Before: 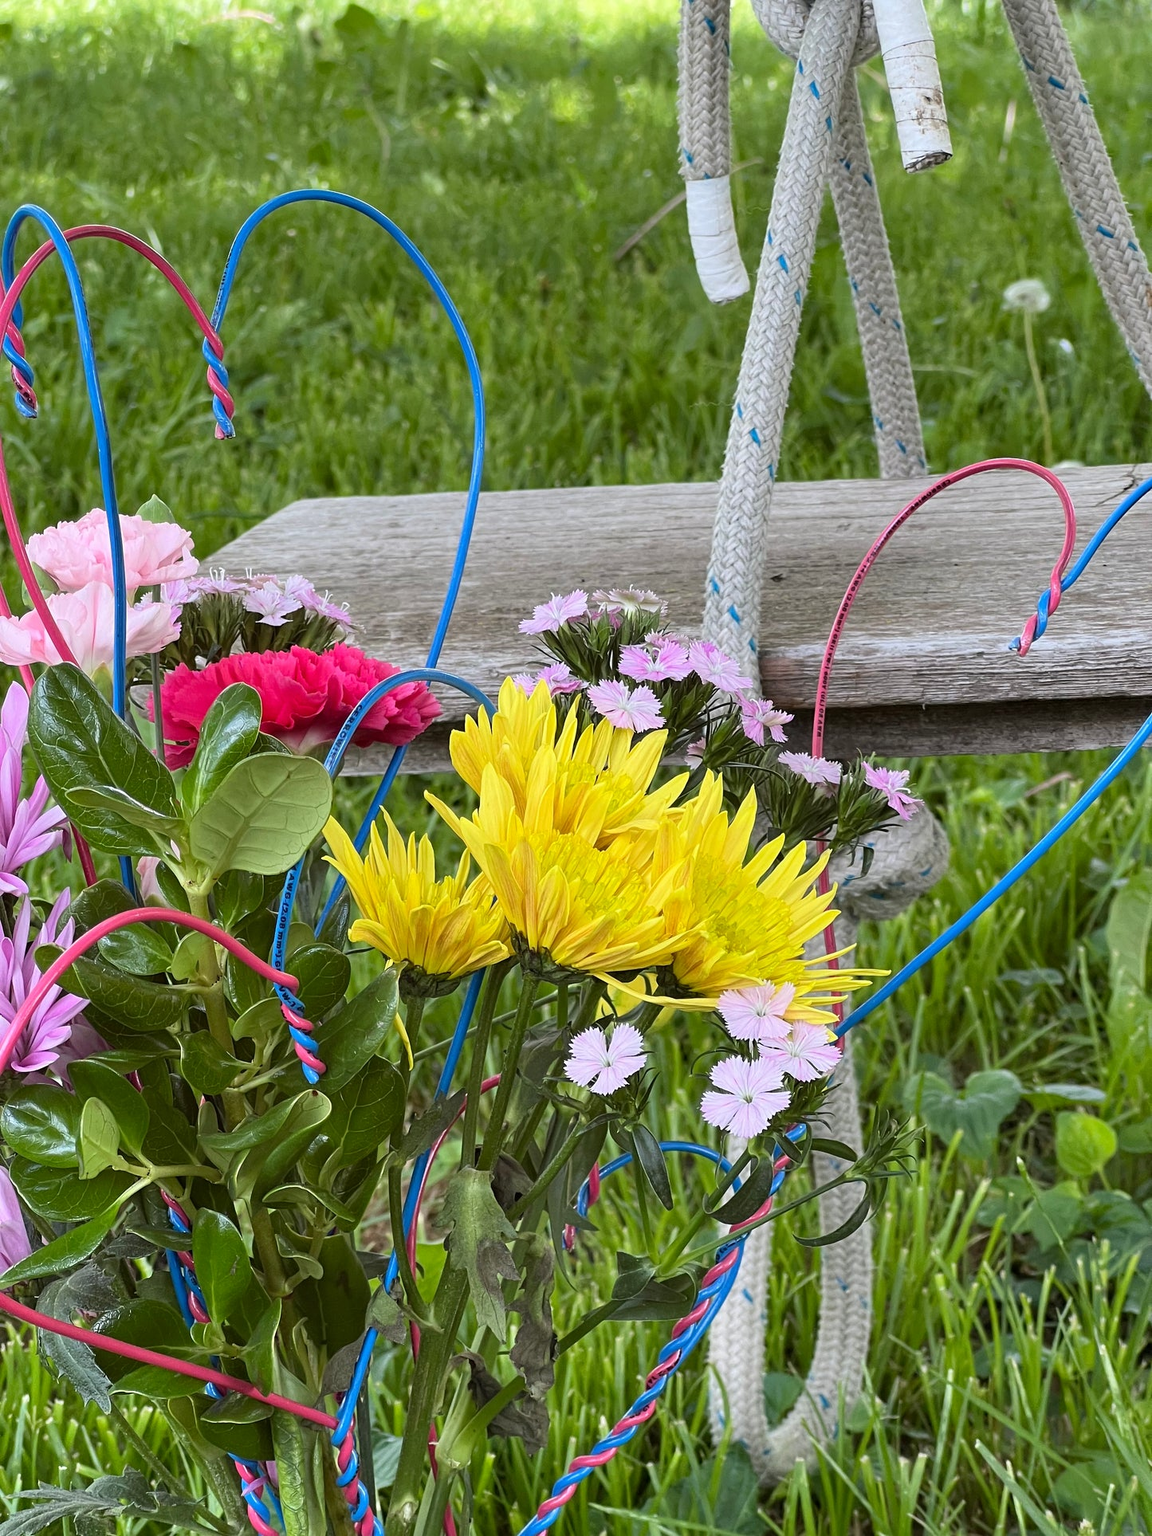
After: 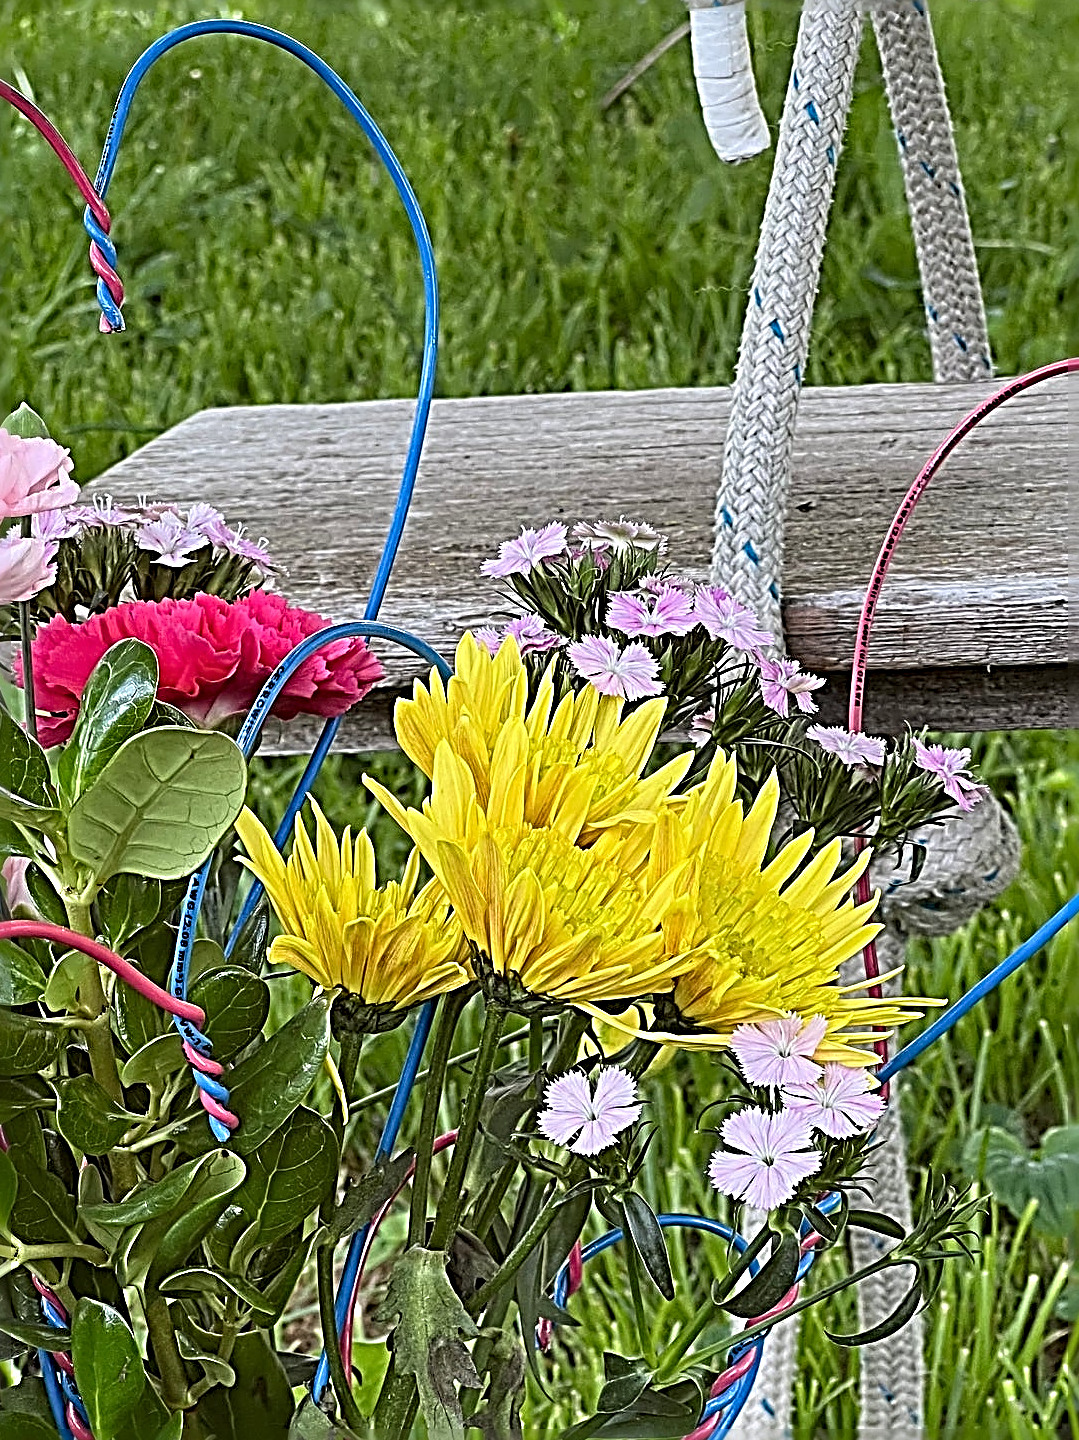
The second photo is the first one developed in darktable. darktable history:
sharpen: radius 4.001, amount 2
crop and rotate: left 11.831%, top 11.346%, right 13.429%, bottom 13.899%
